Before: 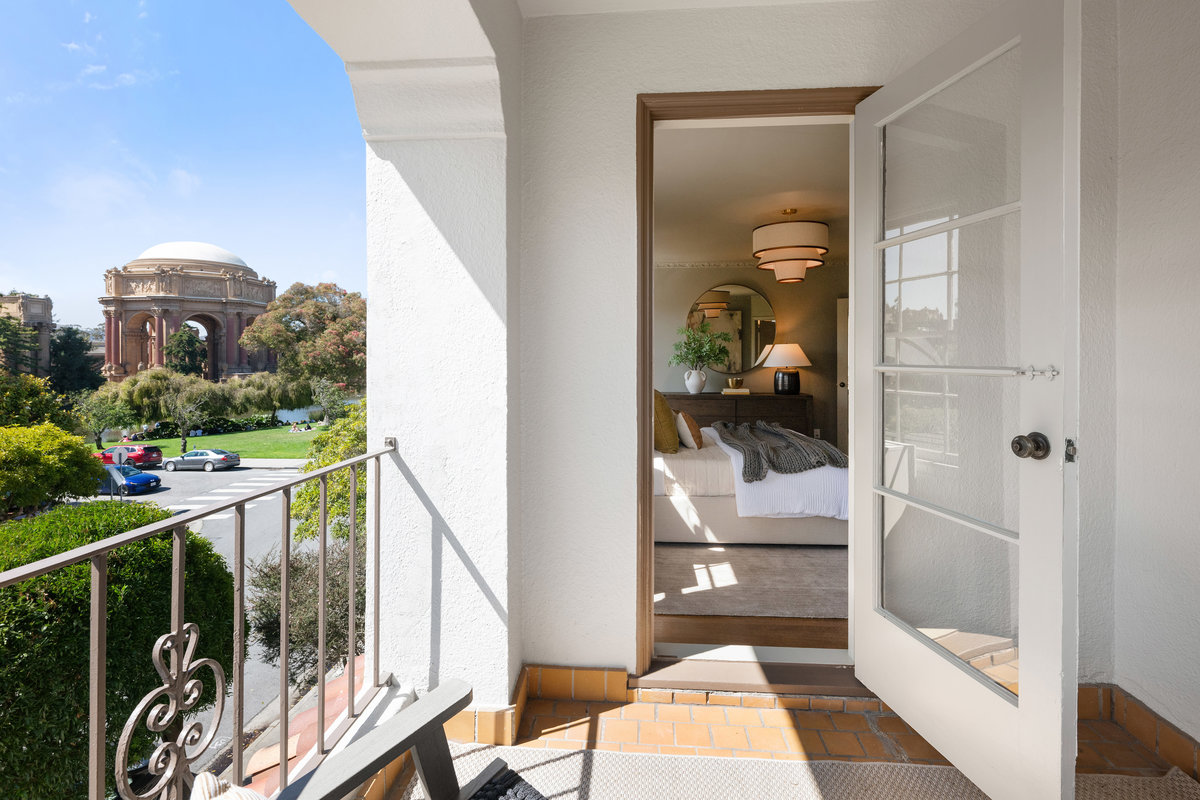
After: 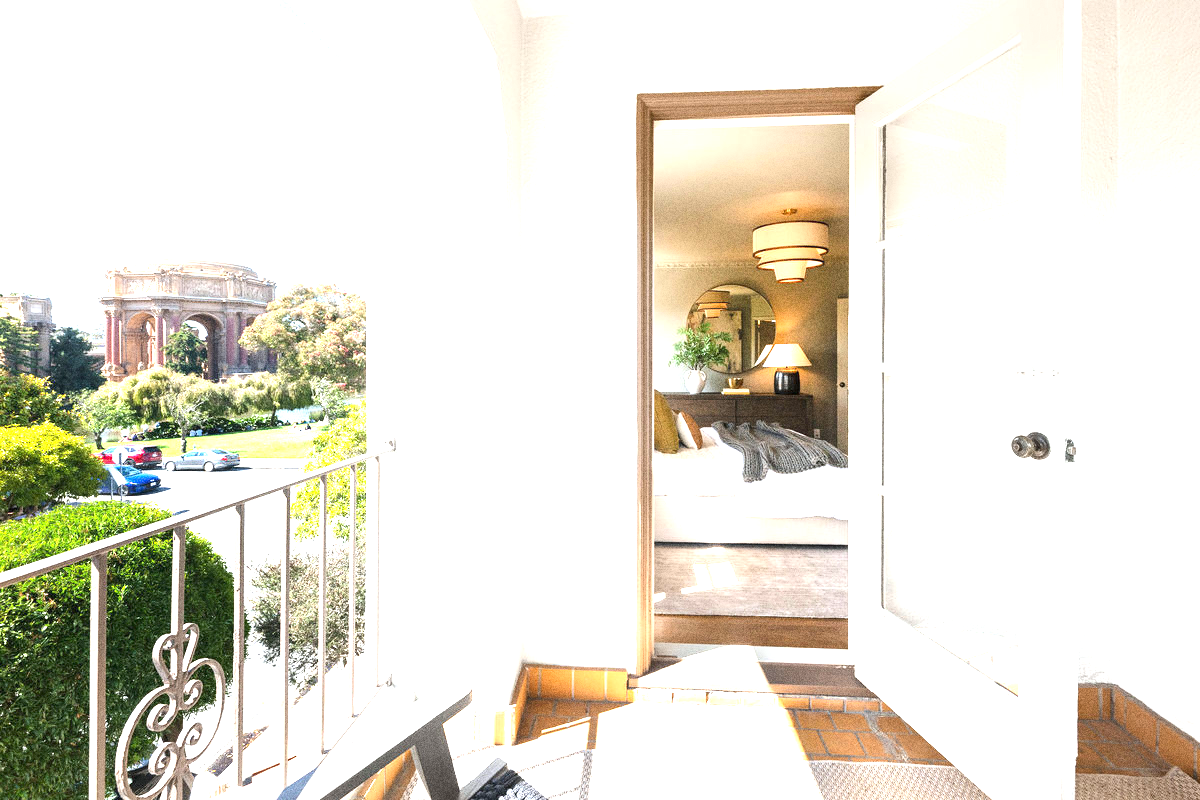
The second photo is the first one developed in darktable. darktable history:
exposure: black level correction 0, exposure 2 EV, compensate highlight preservation false
white balance: red 0.986, blue 1.01
grain: coarseness 0.09 ISO, strength 40%
